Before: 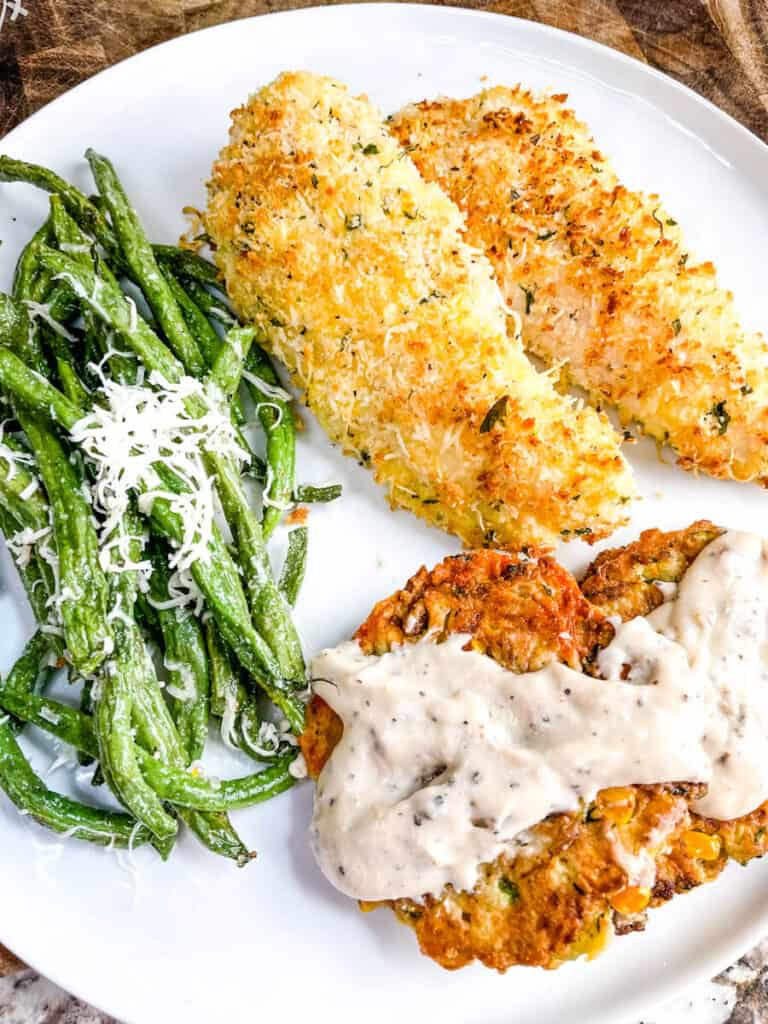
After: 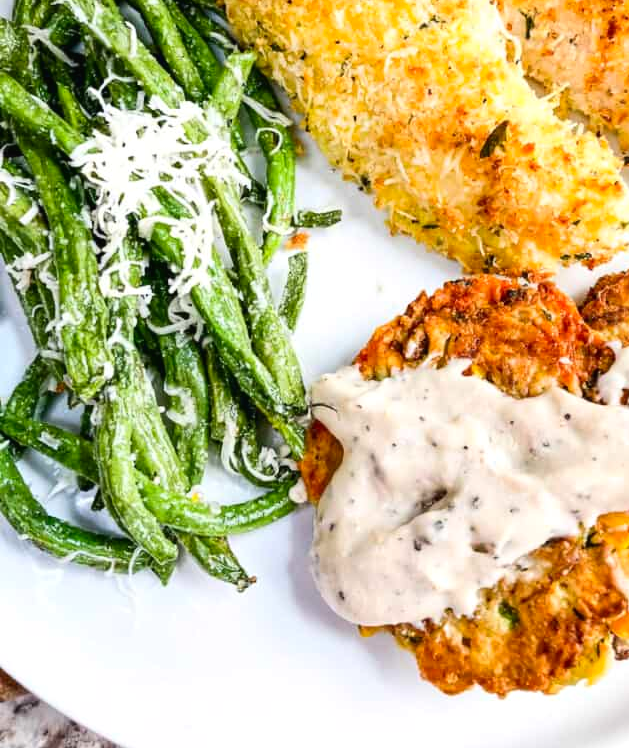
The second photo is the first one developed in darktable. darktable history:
crop: top 26.908%, right 18.024%
contrast brightness saturation: contrast 0.145, brightness -0.013, saturation 0.1
exposure: black level correction -0.002, exposure 0.041 EV, compensate highlight preservation false
